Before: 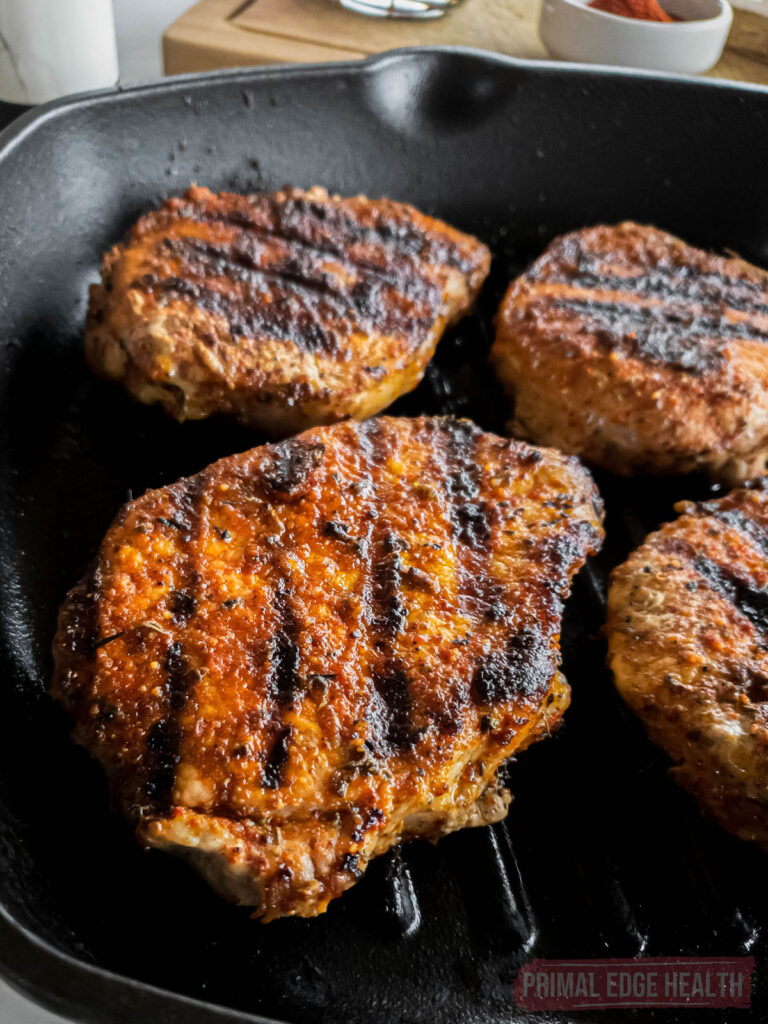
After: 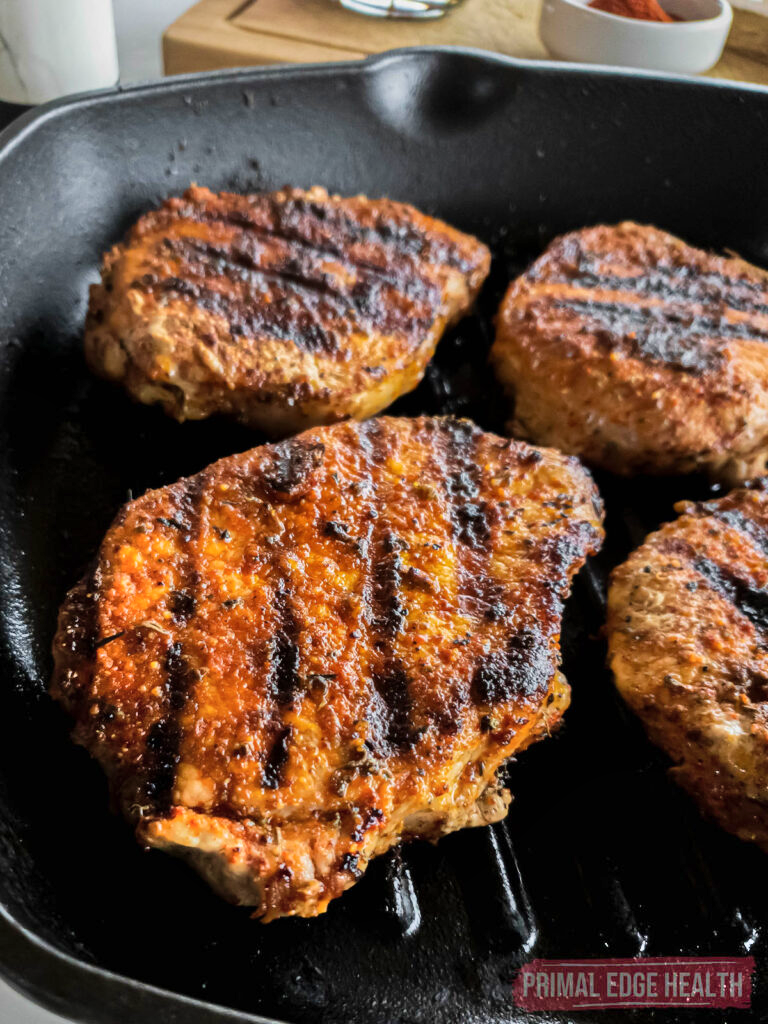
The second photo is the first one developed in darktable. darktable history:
velvia: on, module defaults
shadows and highlights: shadows 52.29, highlights -28.75, soften with gaussian
